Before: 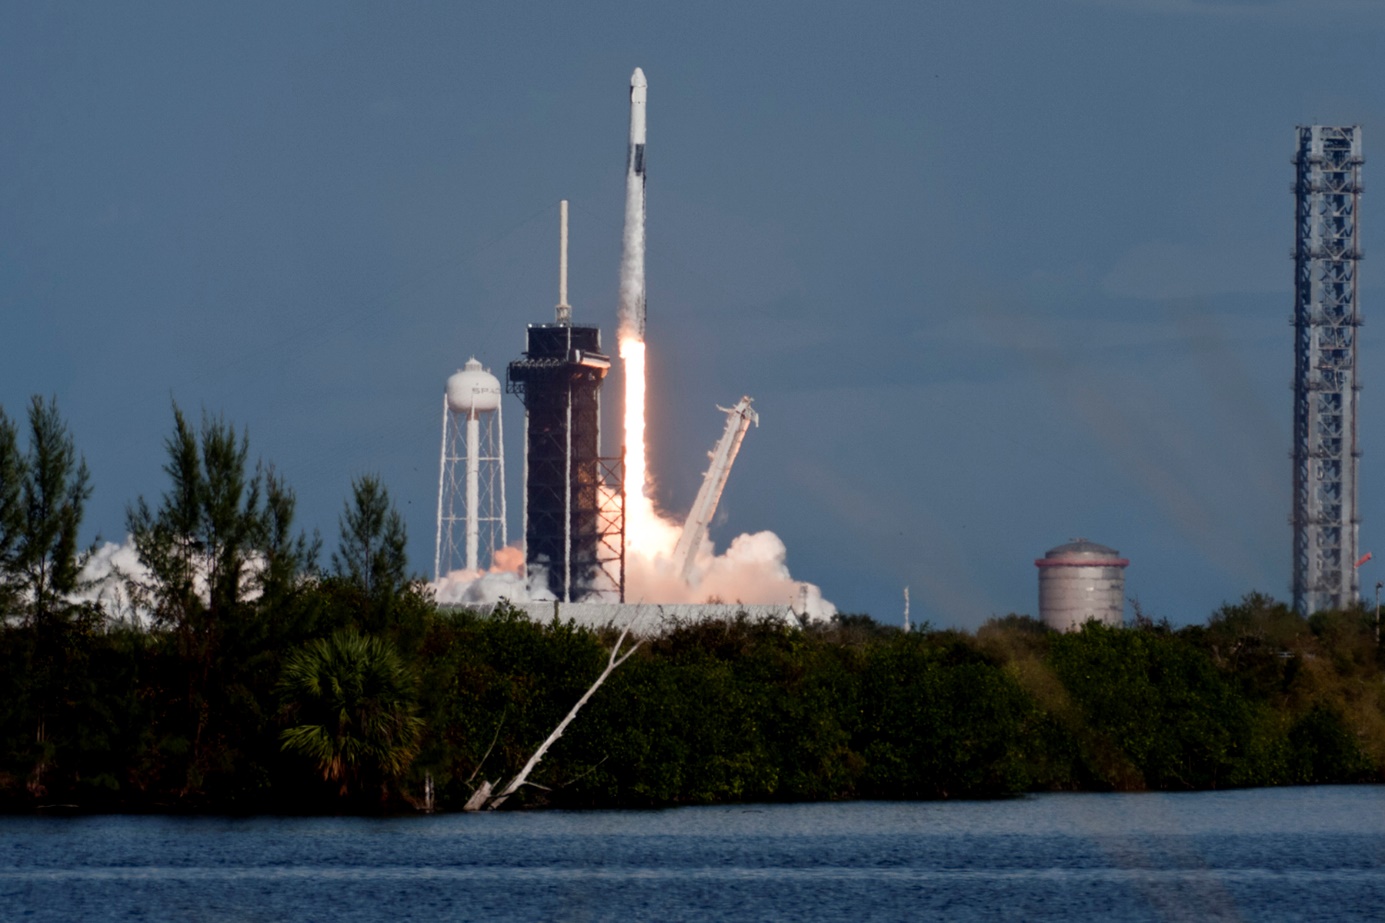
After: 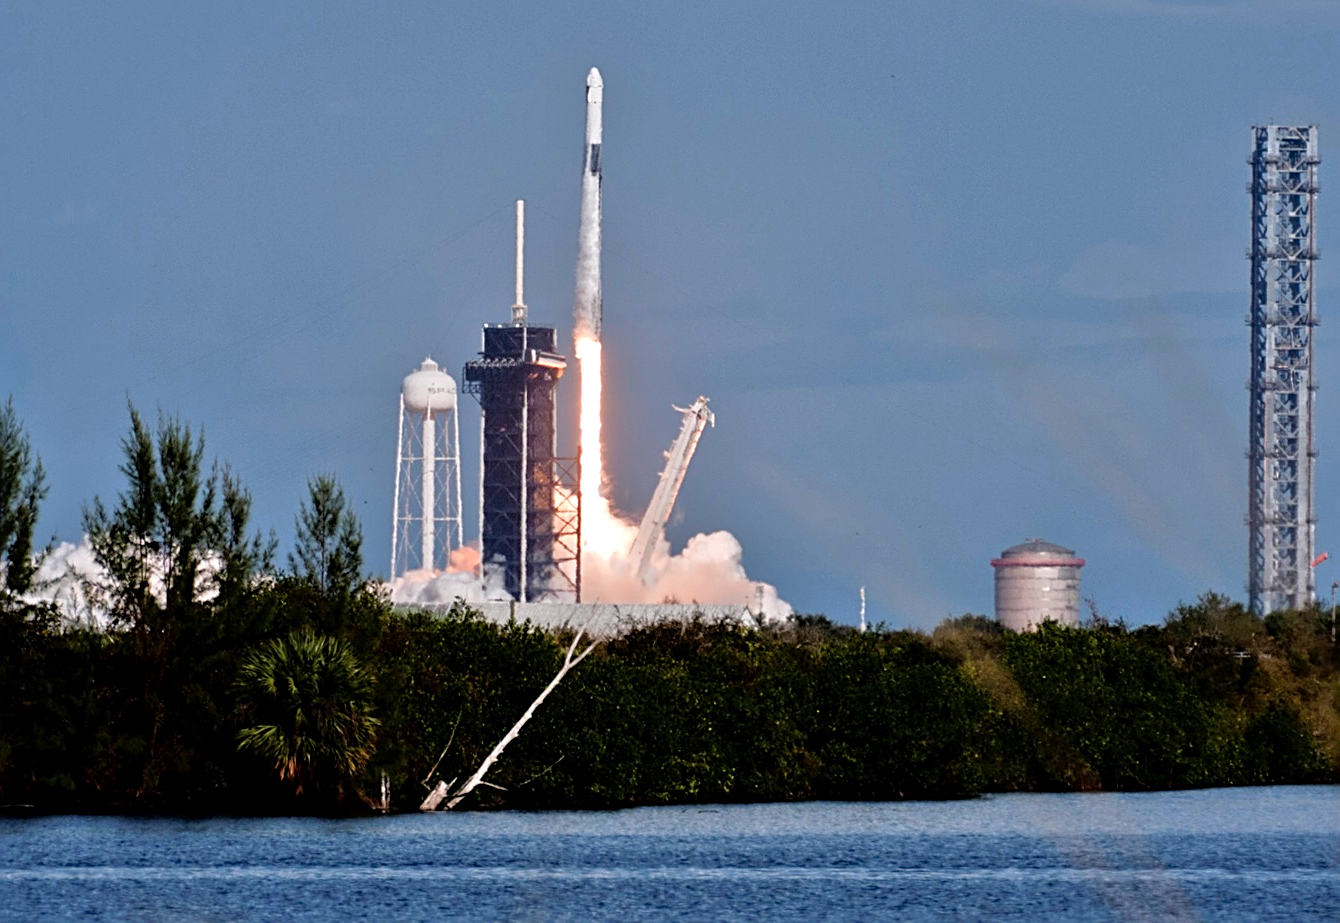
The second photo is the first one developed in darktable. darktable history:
sharpen: radius 2.531, amount 0.628
white balance: red 1.009, blue 1.027
crop and rotate: left 3.238%
tone equalizer: -7 EV 0.15 EV, -6 EV 0.6 EV, -5 EV 1.15 EV, -4 EV 1.33 EV, -3 EV 1.15 EV, -2 EV 0.6 EV, -1 EV 0.15 EV, mask exposure compensation -0.5 EV
